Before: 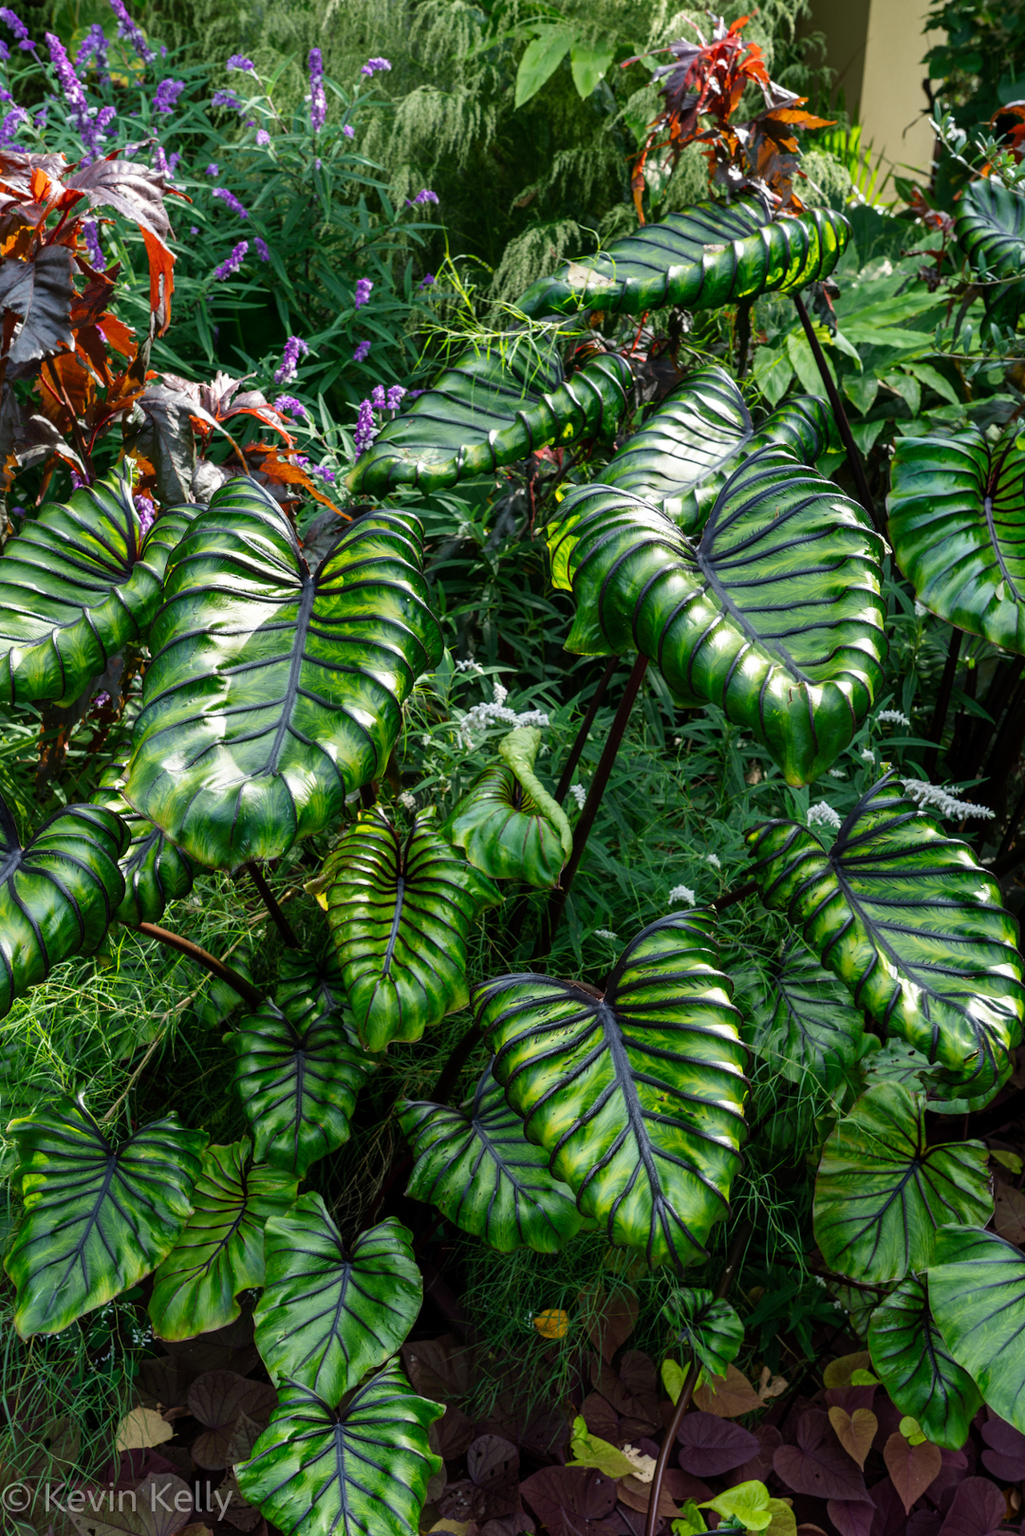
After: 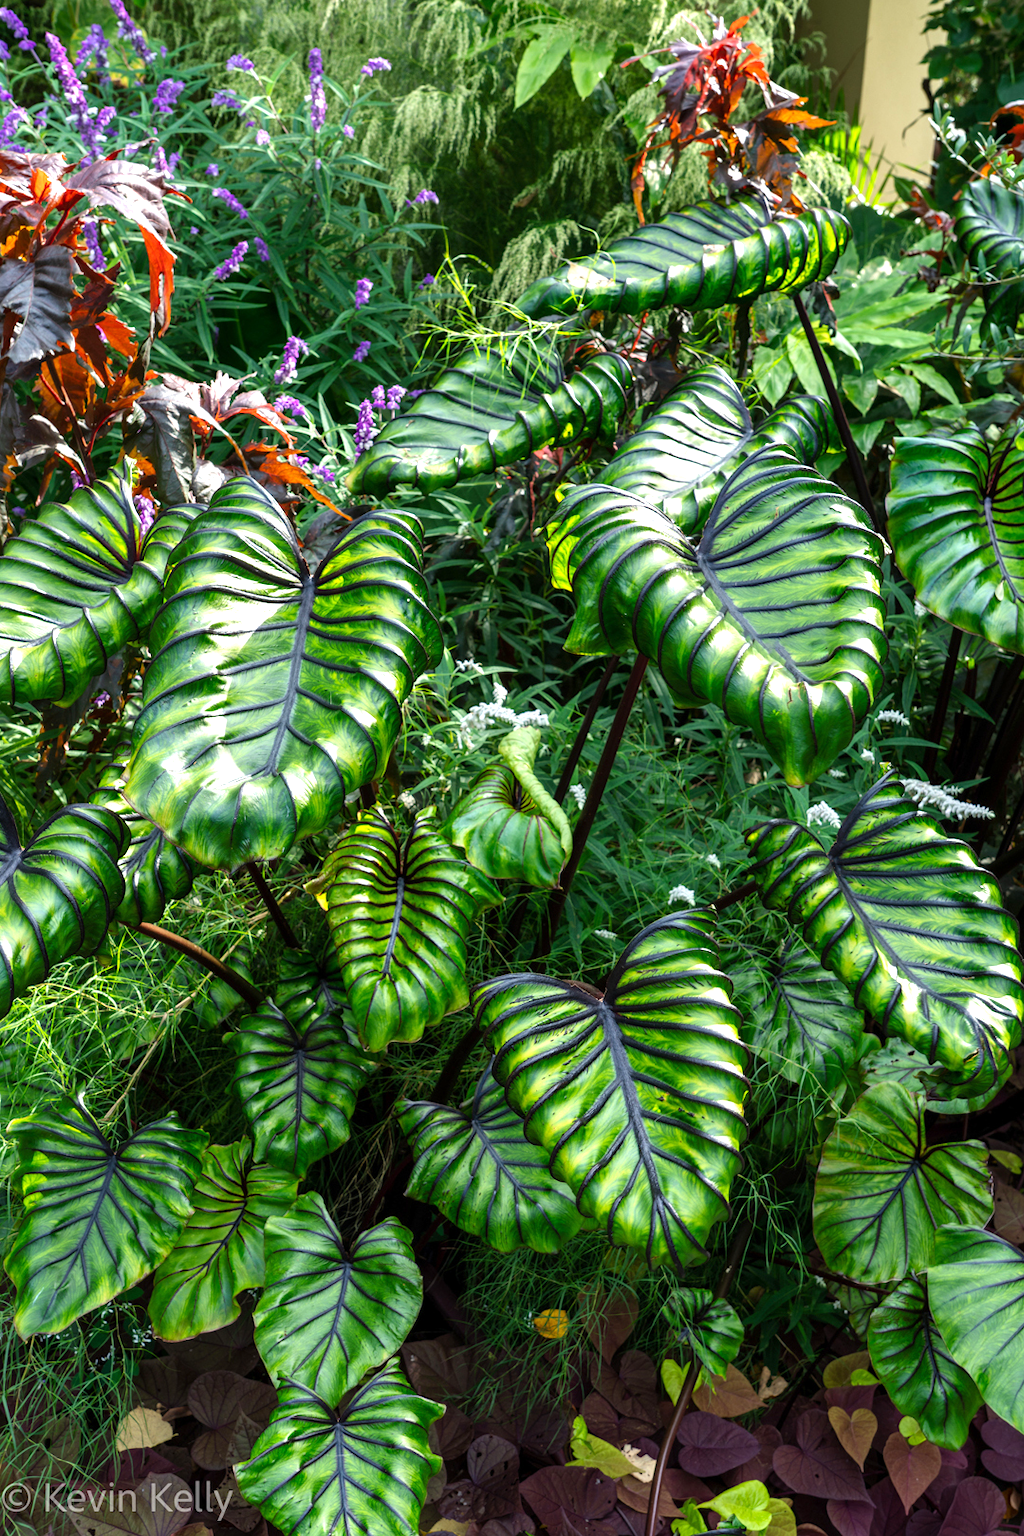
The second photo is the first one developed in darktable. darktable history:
exposure: exposure 0.693 EV, compensate exposure bias true, compensate highlight preservation false
